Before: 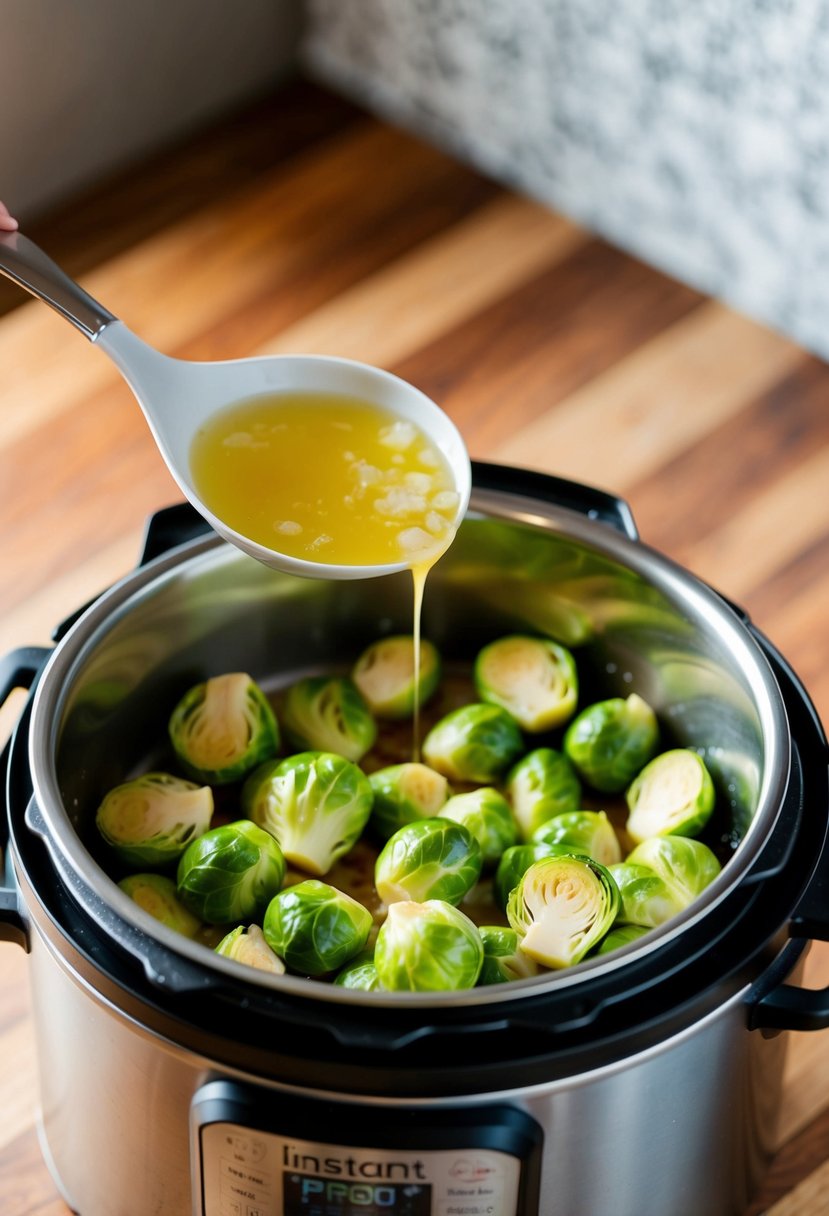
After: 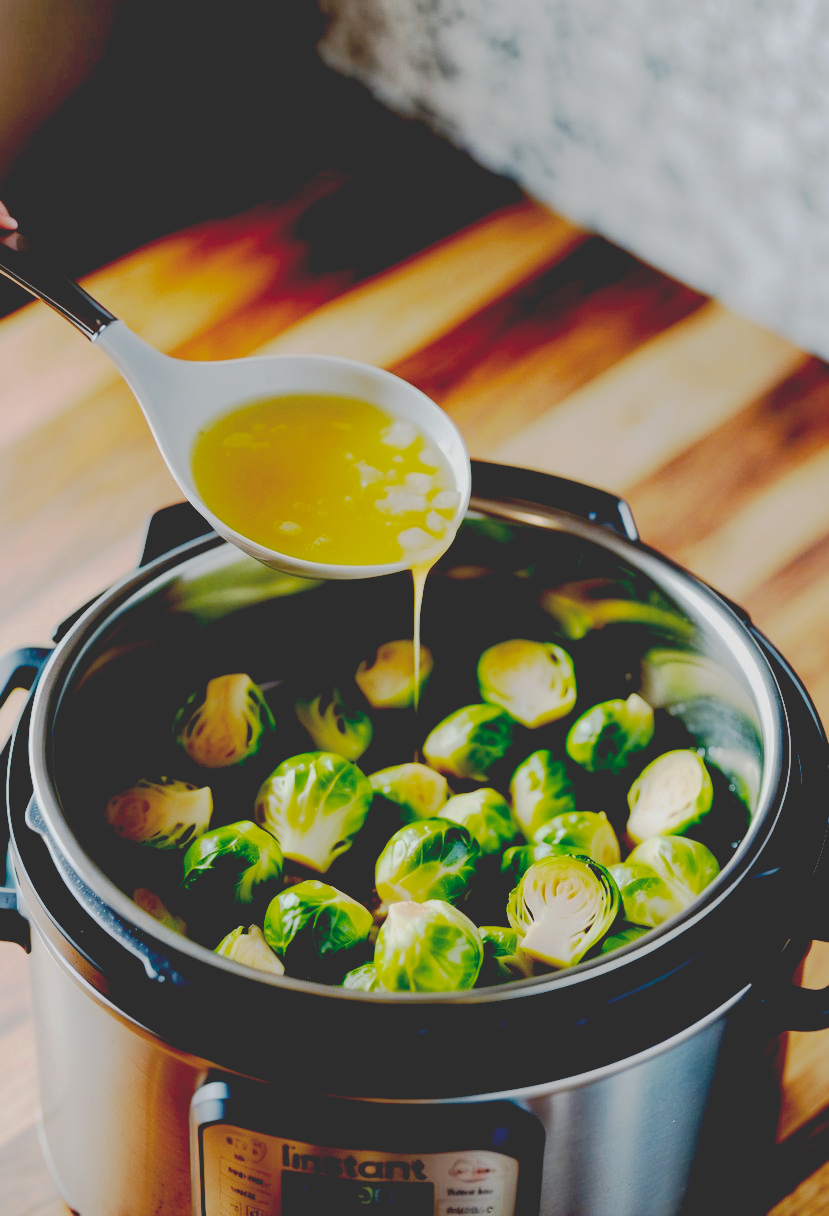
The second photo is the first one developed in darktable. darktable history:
contrast brightness saturation: saturation -0.053
exposure: exposure -0.49 EV, compensate highlight preservation false
base curve: curves: ch0 [(0.065, 0.026) (0.236, 0.358) (0.53, 0.546) (0.777, 0.841) (0.924, 0.992)], preserve colors none
